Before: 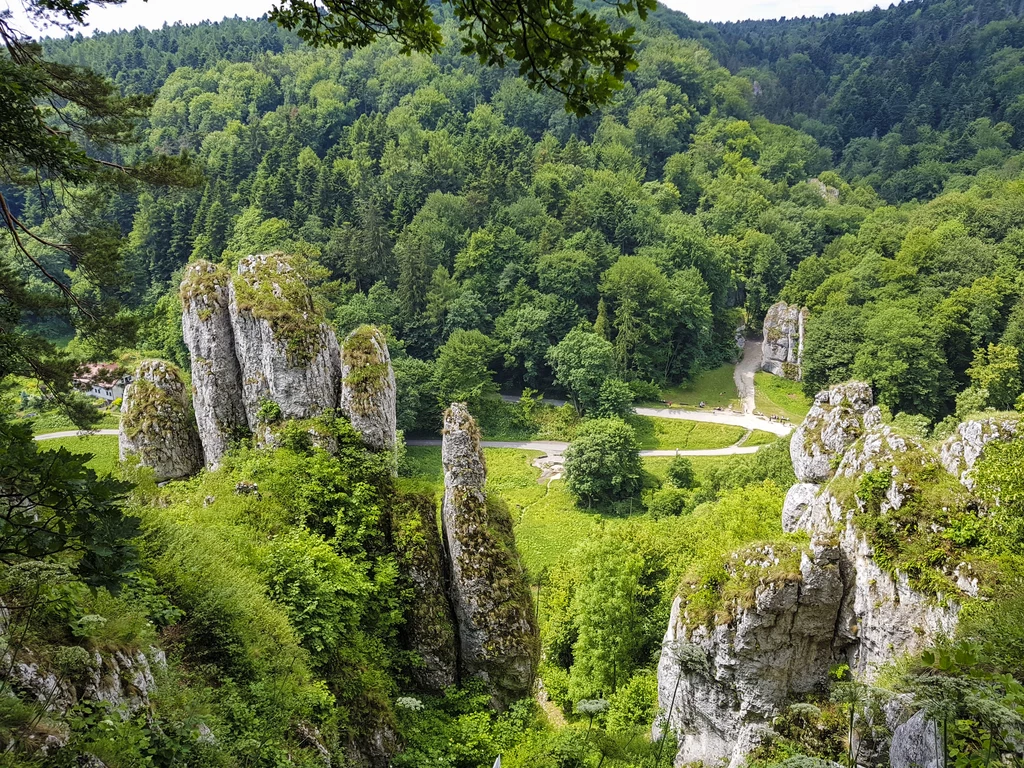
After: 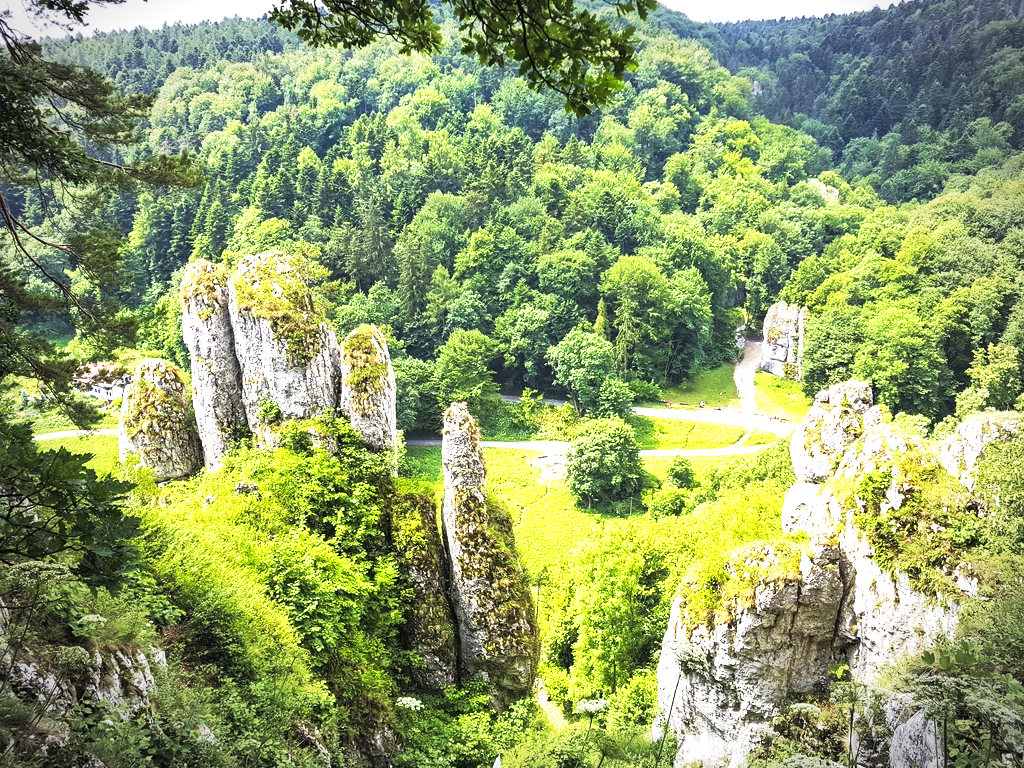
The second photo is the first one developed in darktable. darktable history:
exposure: black level correction 0, exposure 1.39 EV, compensate highlight preservation false
vignetting: automatic ratio true, unbound false
base curve: curves: ch0 [(0, 0) (0.257, 0.25) (0.482, 0.586) (0.757, 0.871) (1, 1)], preserve colors none
